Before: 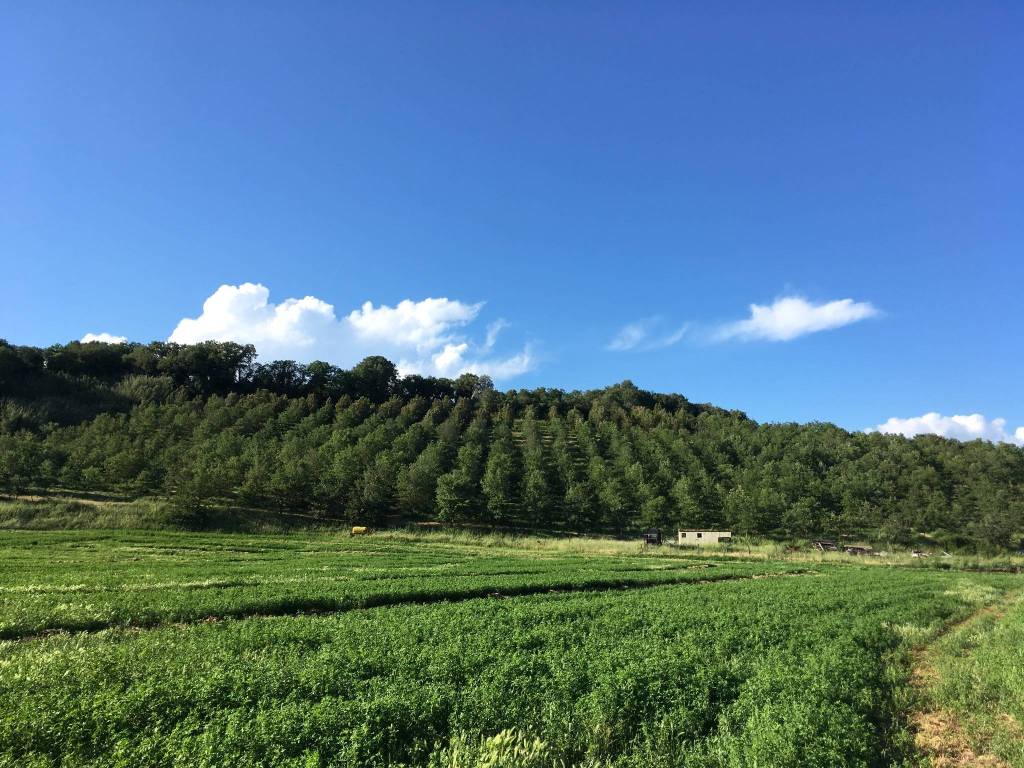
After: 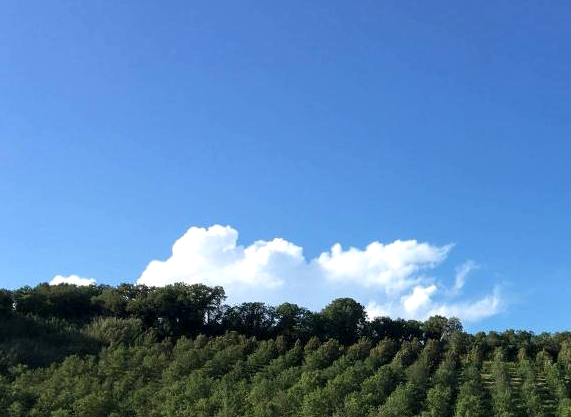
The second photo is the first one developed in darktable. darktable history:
crop and rotate: left 3.064%, top 7.662%, right 41.078%, bottom 38.034%
local contrast: highlights 105%, shadows 101%, detail 120%, midtone range 0.2
